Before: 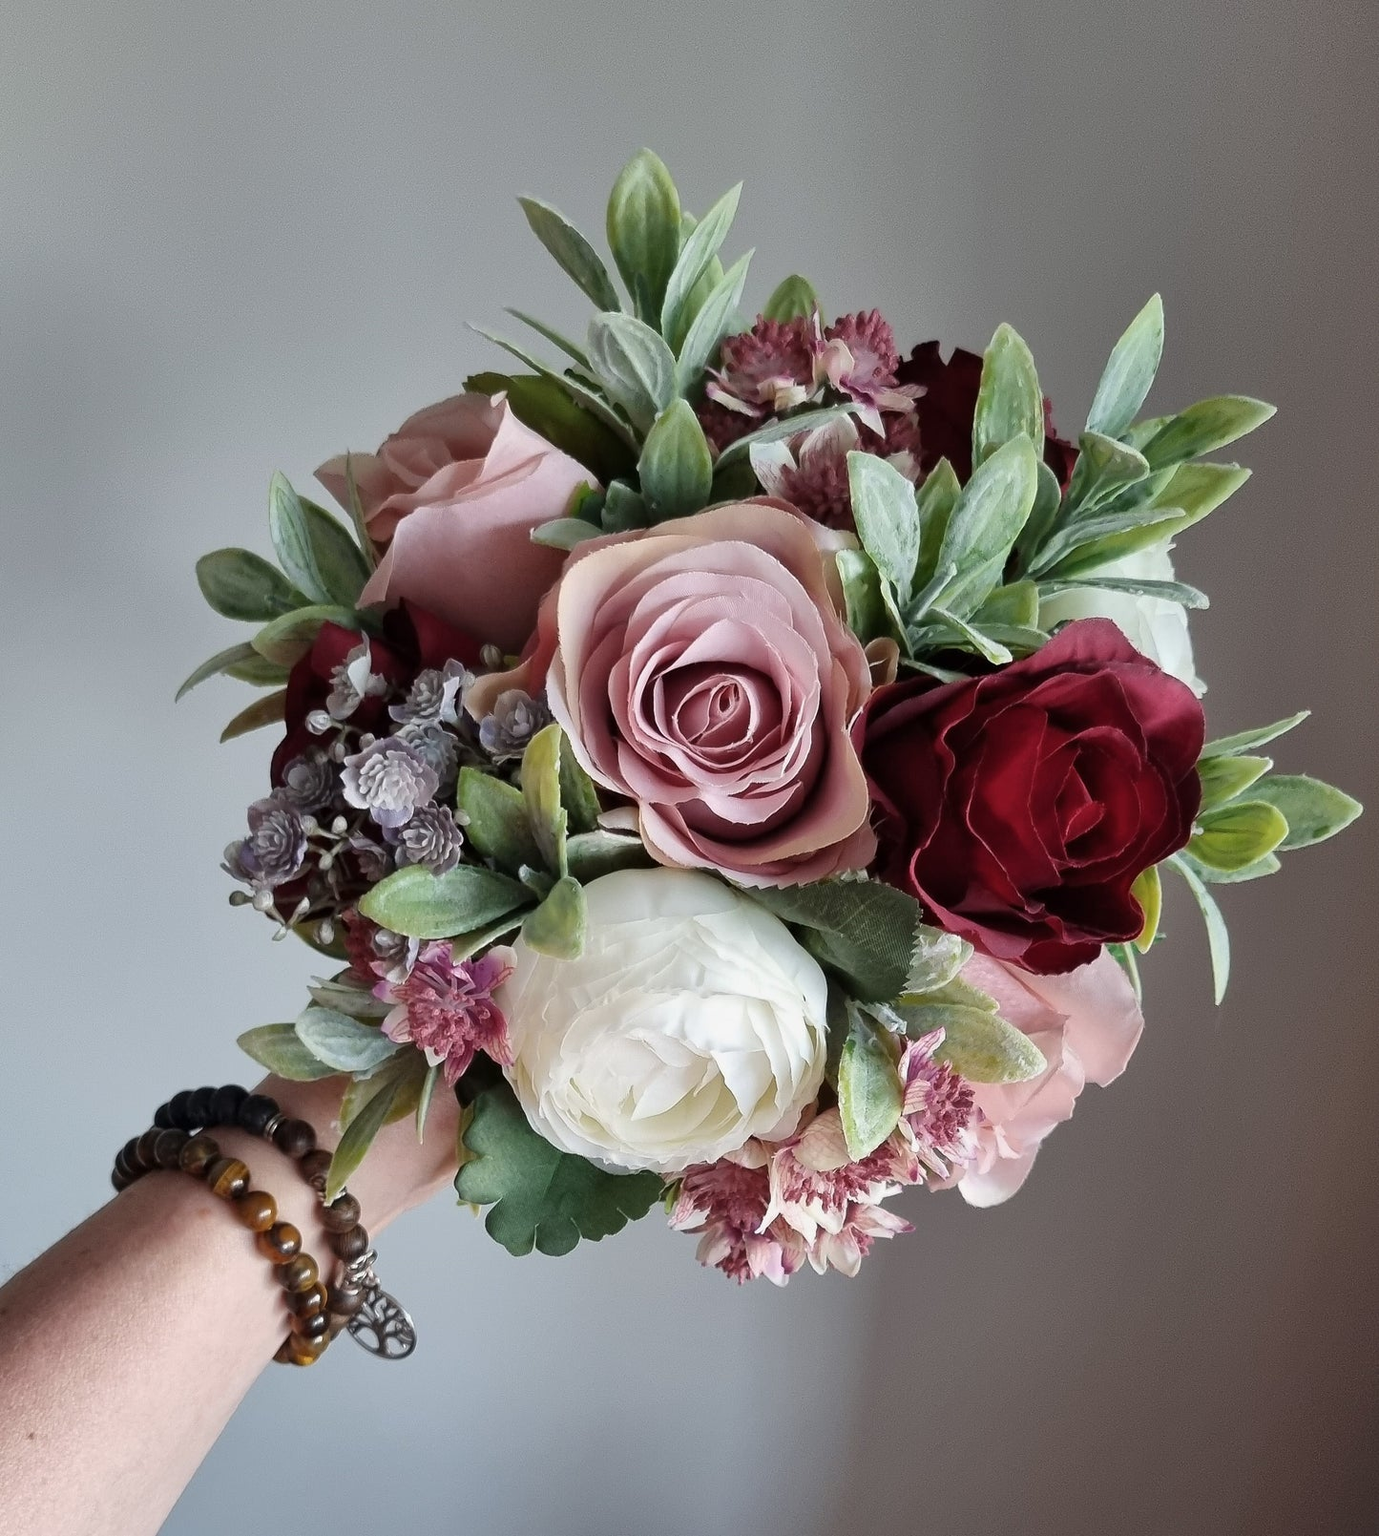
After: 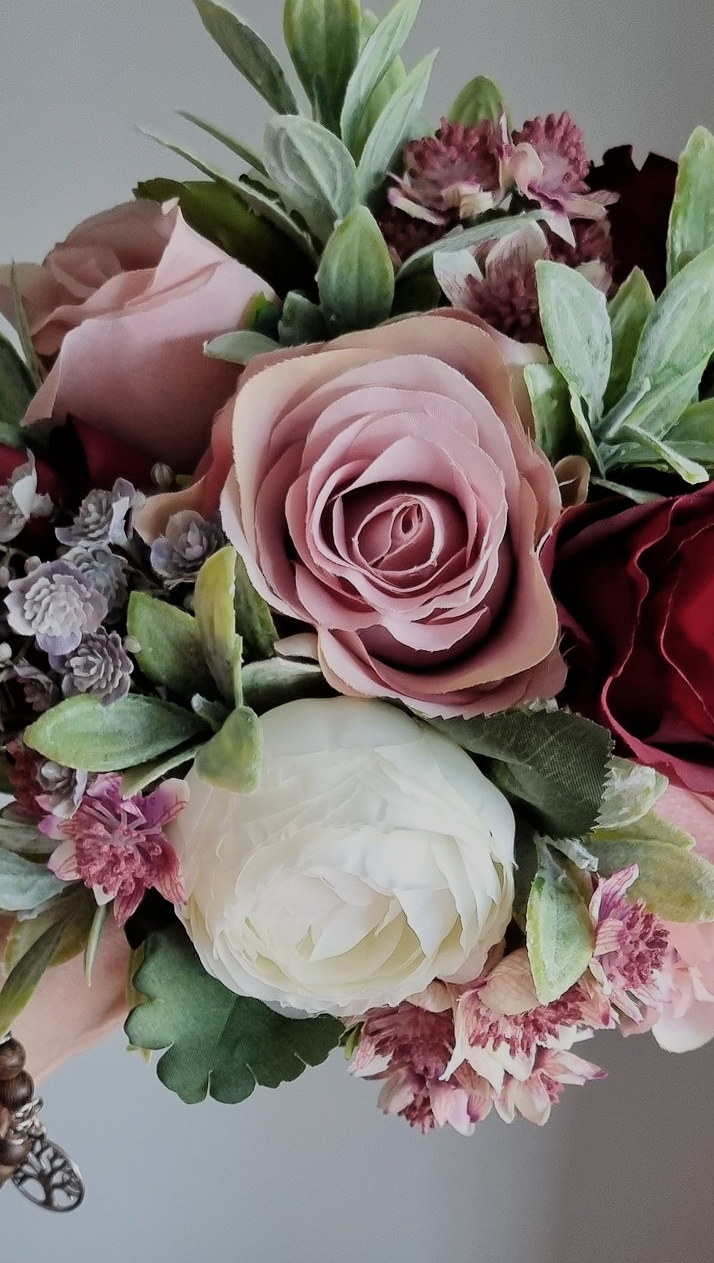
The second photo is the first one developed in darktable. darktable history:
filmic rgb: black relative exposure -7.65 EV, white relative exposure 4.56 EV, hardness 3.61, color science v6 (2022)
crop and rotate: angle 0.02°, left 24.353%, top 13.219%, right 26.156%, bottom 8.224%
